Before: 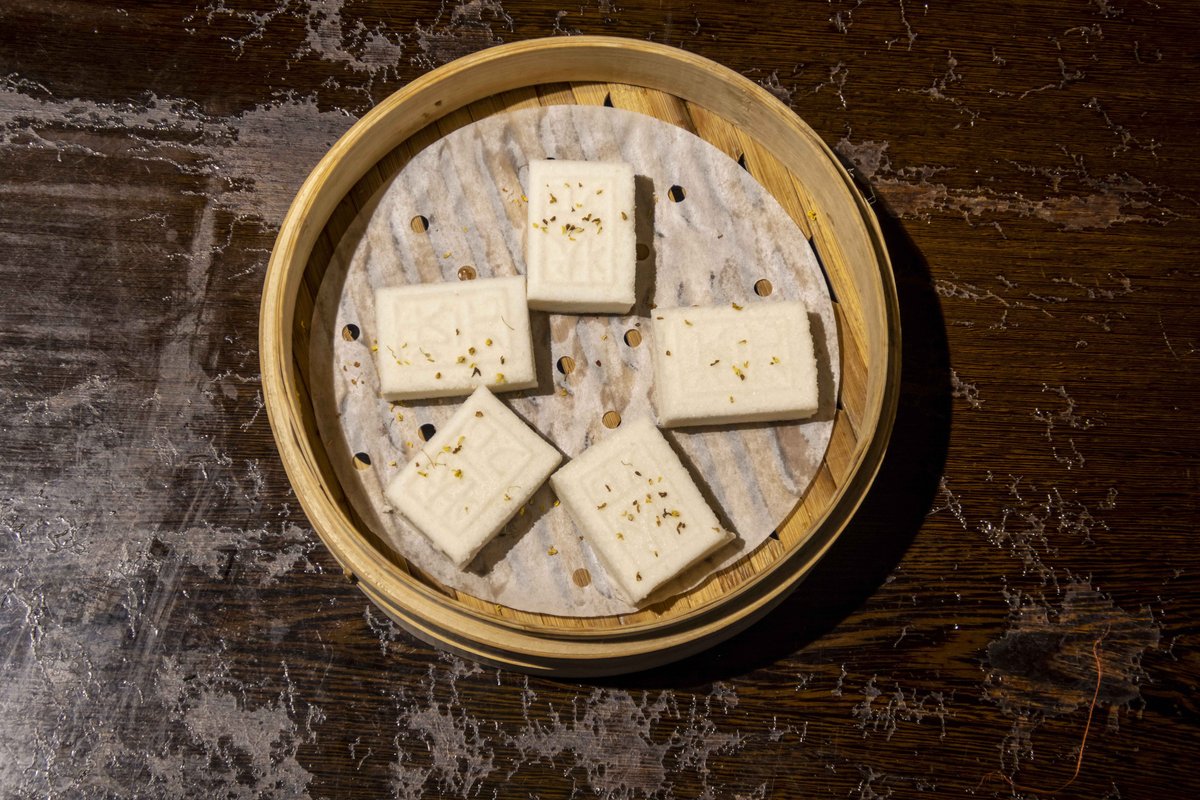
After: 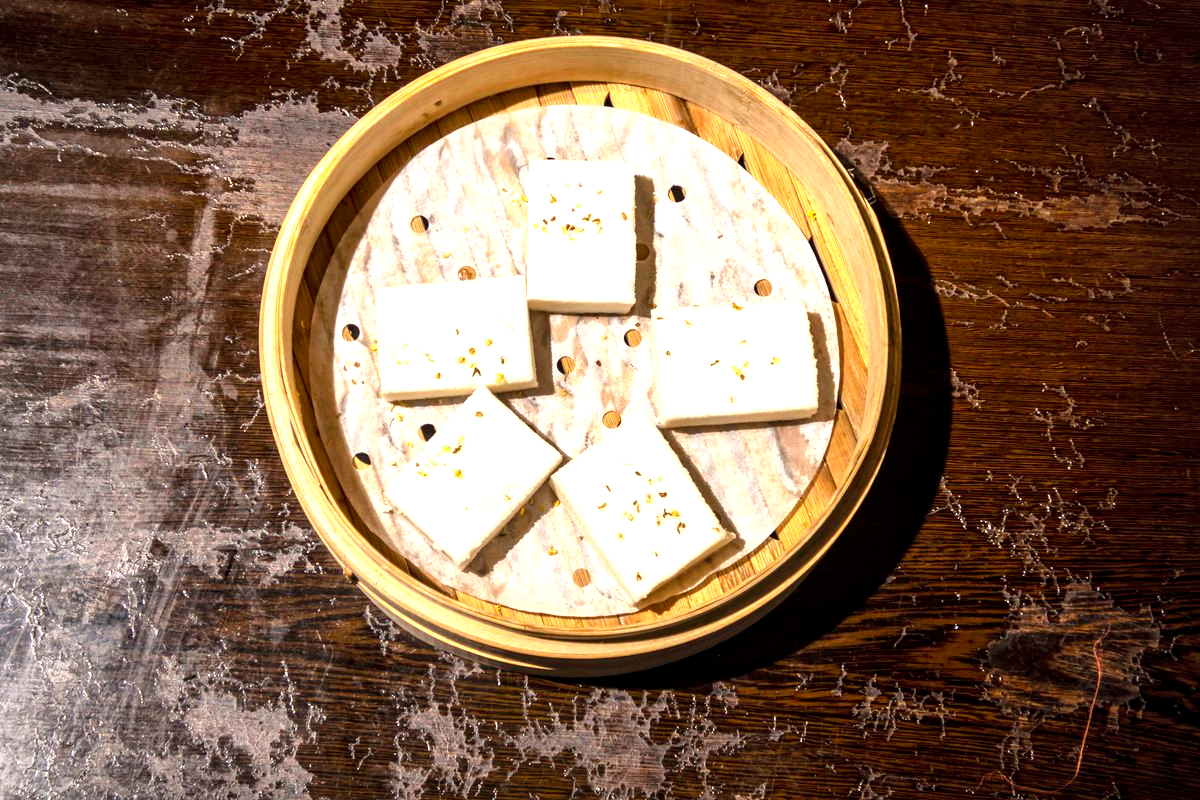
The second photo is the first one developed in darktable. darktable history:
vignetting: fall-off radius 81.94%
exposure: exposure 1.25 EV, compensate exposure bias true, compensate highlight preservation false
